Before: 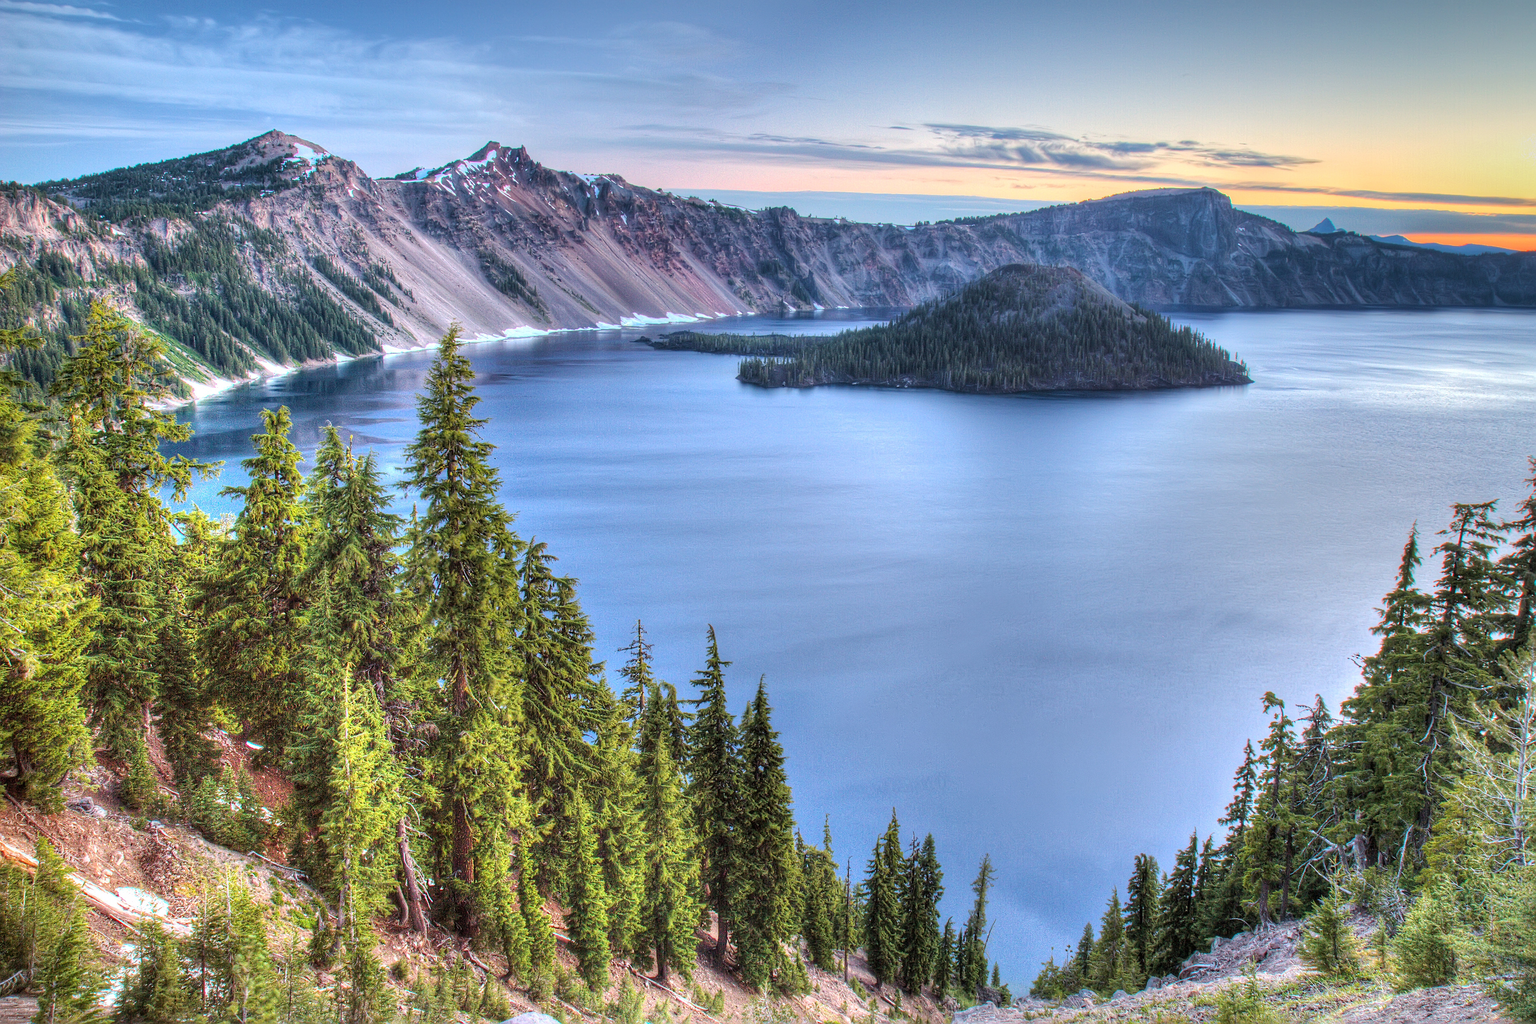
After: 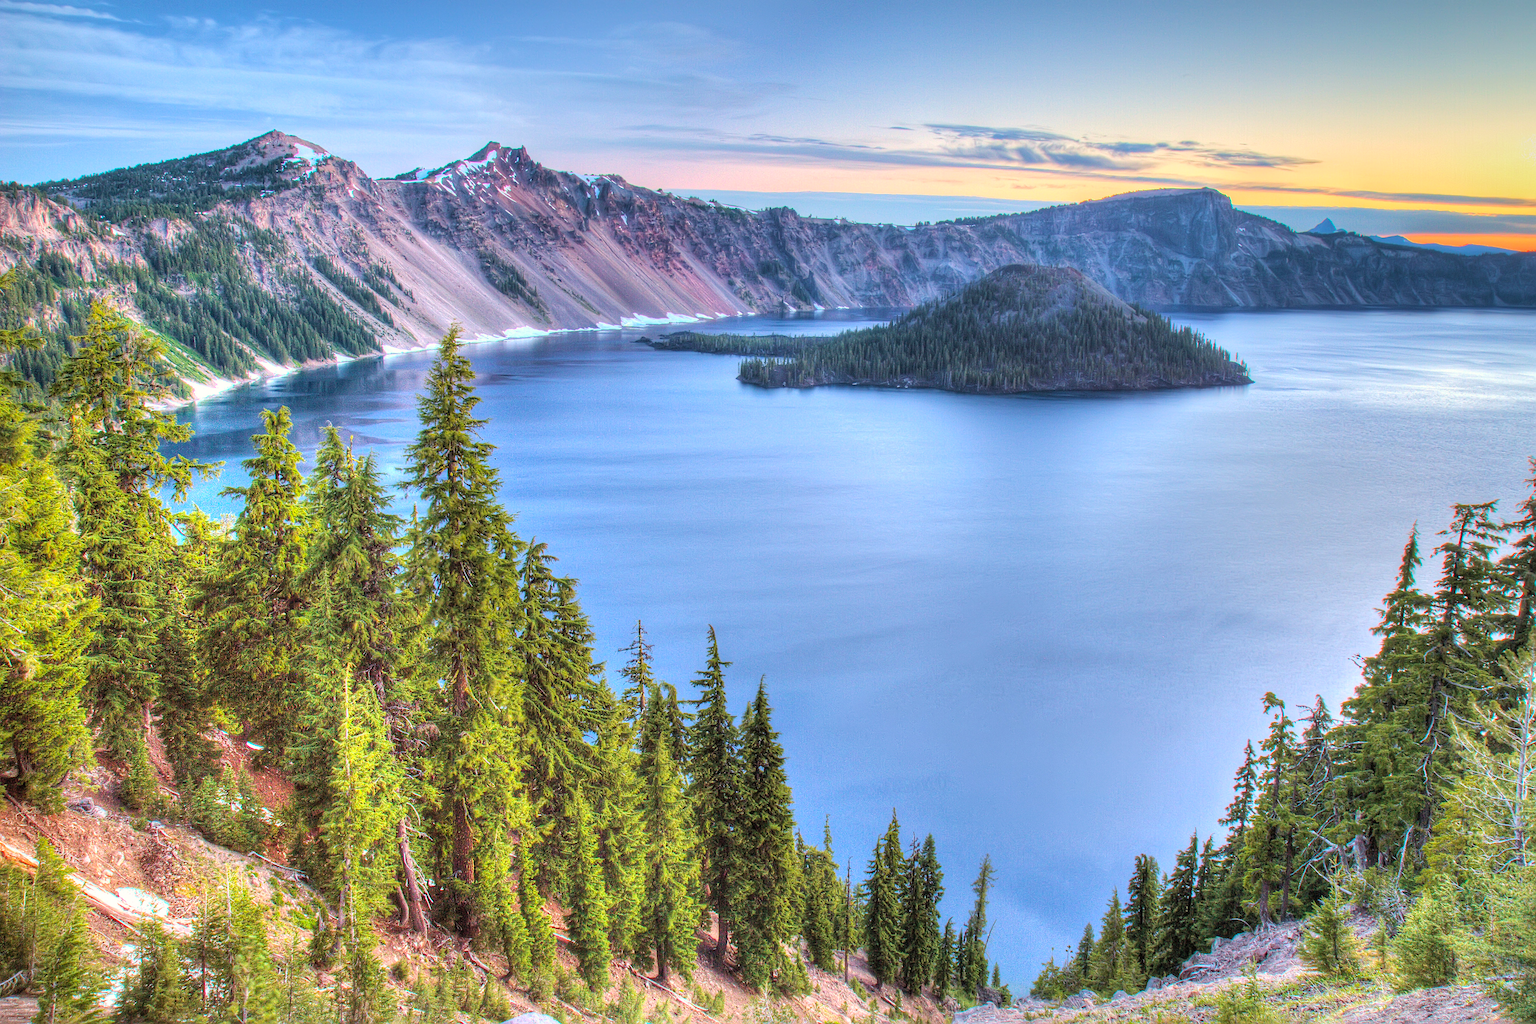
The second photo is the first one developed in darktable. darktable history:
velvia: strength 15.14%
contrast brightness saturation: brightness 0.09, saturation 0.192
color calibration: x 0.34, y 0.354, temperature 5165.57 K
